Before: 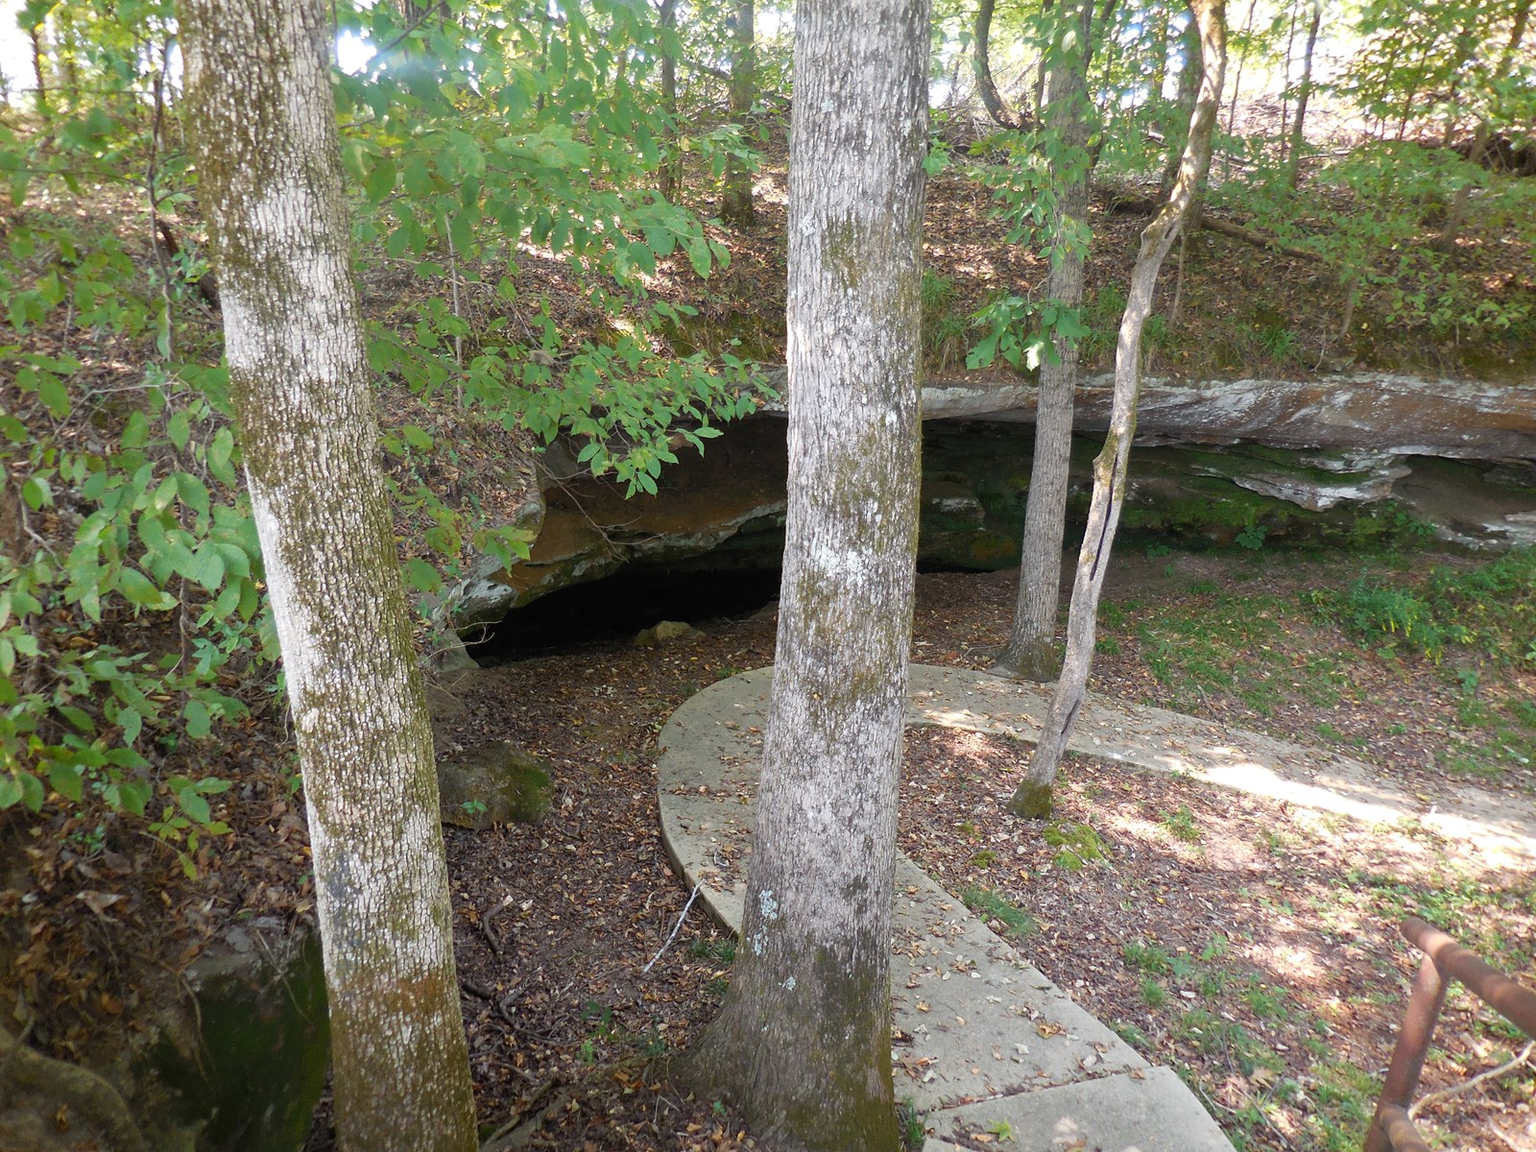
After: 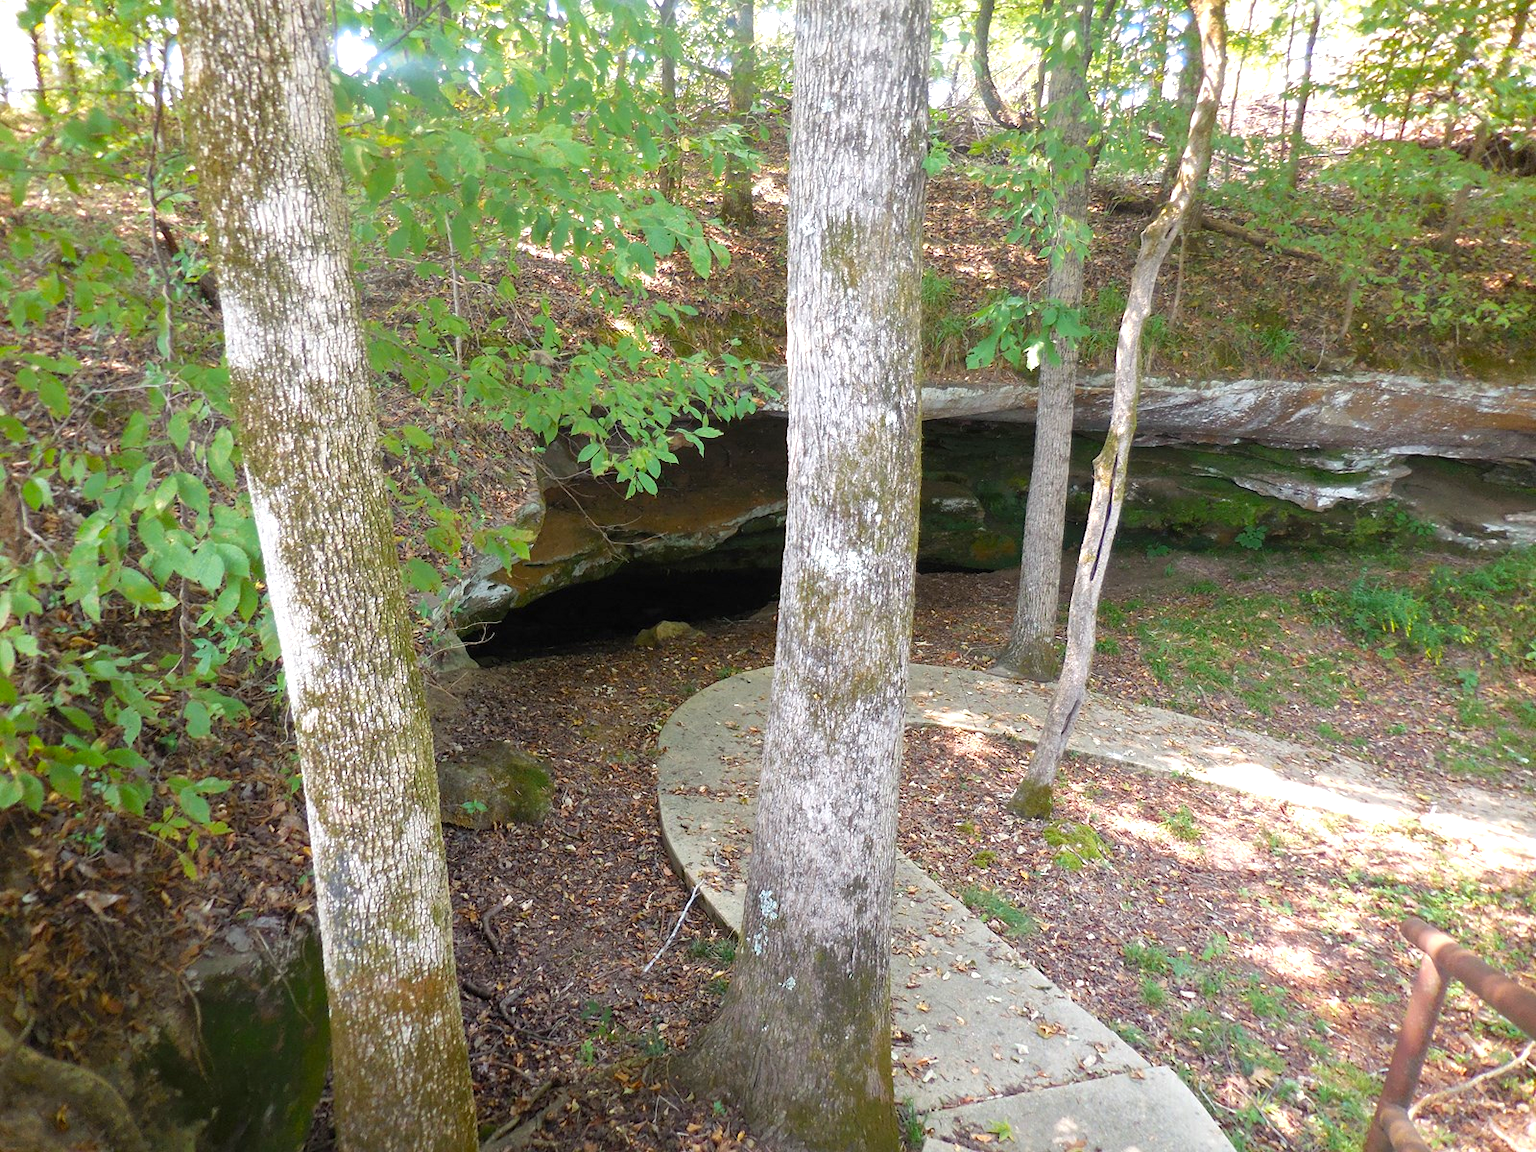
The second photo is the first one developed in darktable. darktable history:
color balance rgb: perceptual saturation grading › global saturation -0.068%, perceptual brilliance grading › global brilliance 10.293%, perceptual brilliance grading › shadows 15.172%, global vibrance 20%
